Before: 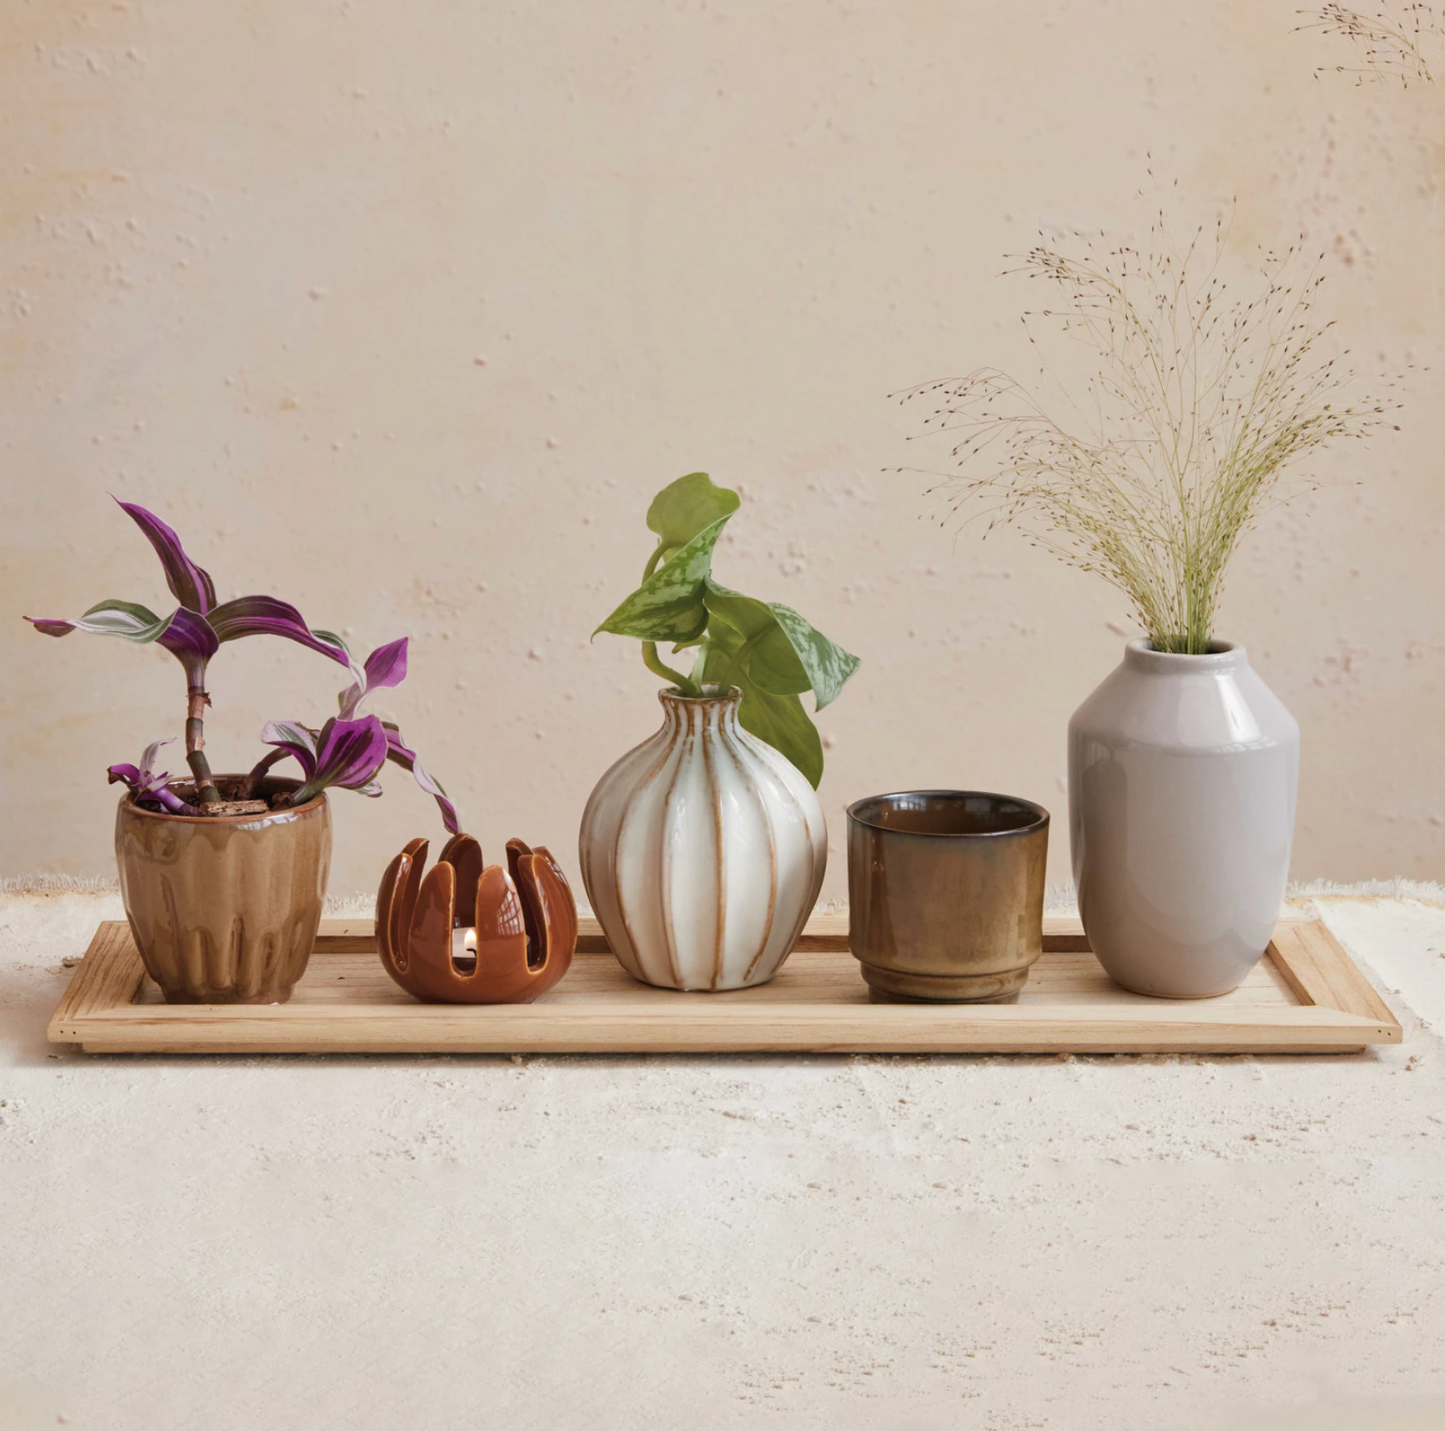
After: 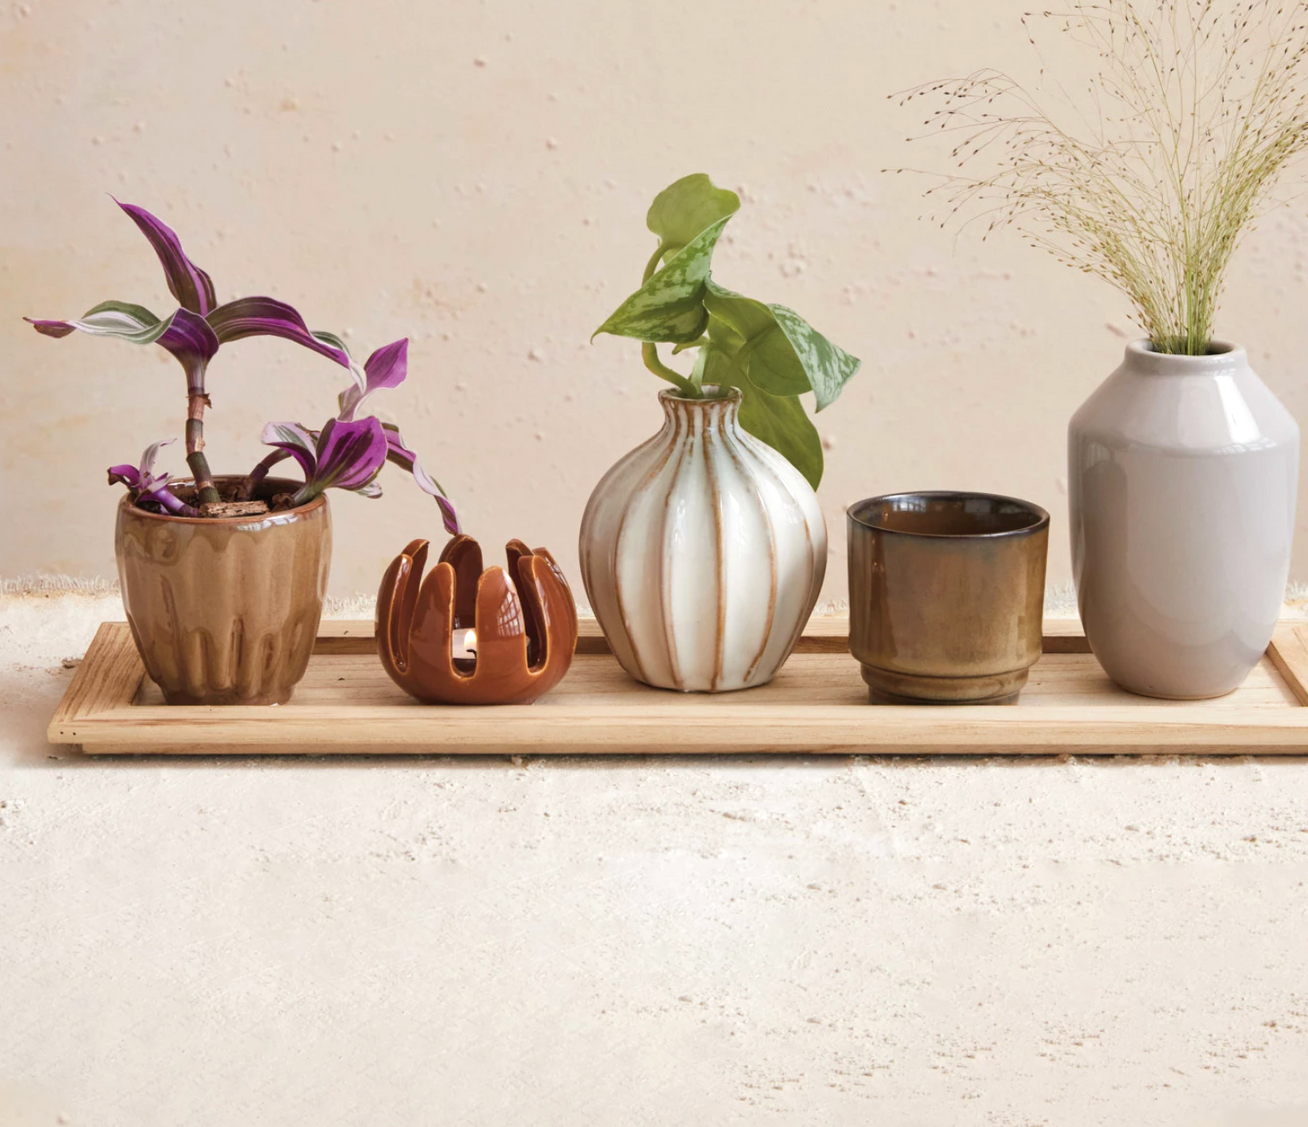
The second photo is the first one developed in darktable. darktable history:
exposure: black level correction 0, exposure 0.3 EV, compensate highlight preservation false
crop: top 20.916%, right 9.437%, bottom 0.316%
